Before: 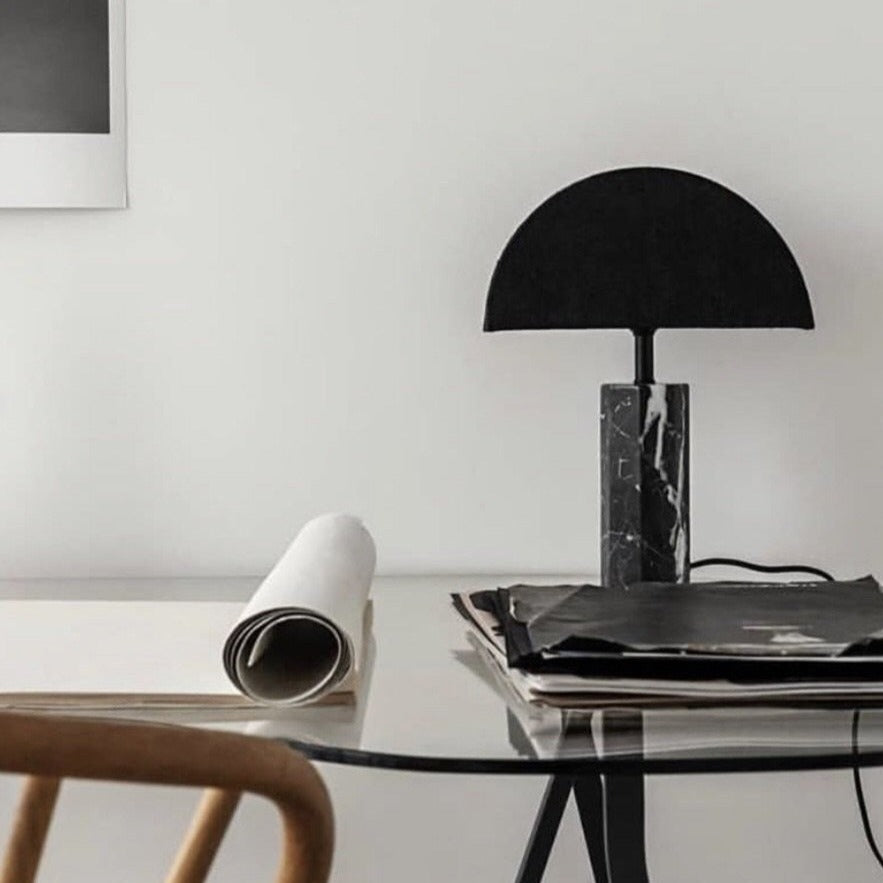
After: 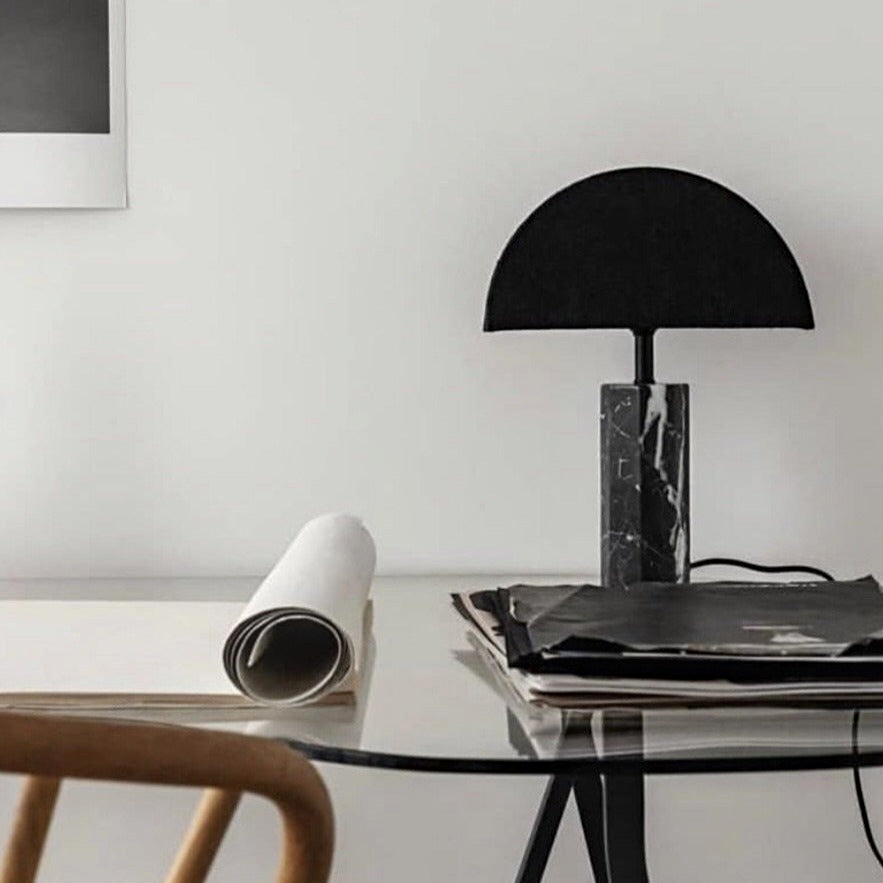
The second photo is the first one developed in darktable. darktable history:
bloom: size 15%, threshold 97%, strength 7%
haze removal: strength 0.1, compatibility mode true, adaptive false
tone equalizer: on, module defaults
contrast equalizer: y [[0.5, 0.5, 0.468, 0.5, 0.5, 0.5], [0.5 ×6], [0.5 ×6], [0 ×6], [0 ×6]]
